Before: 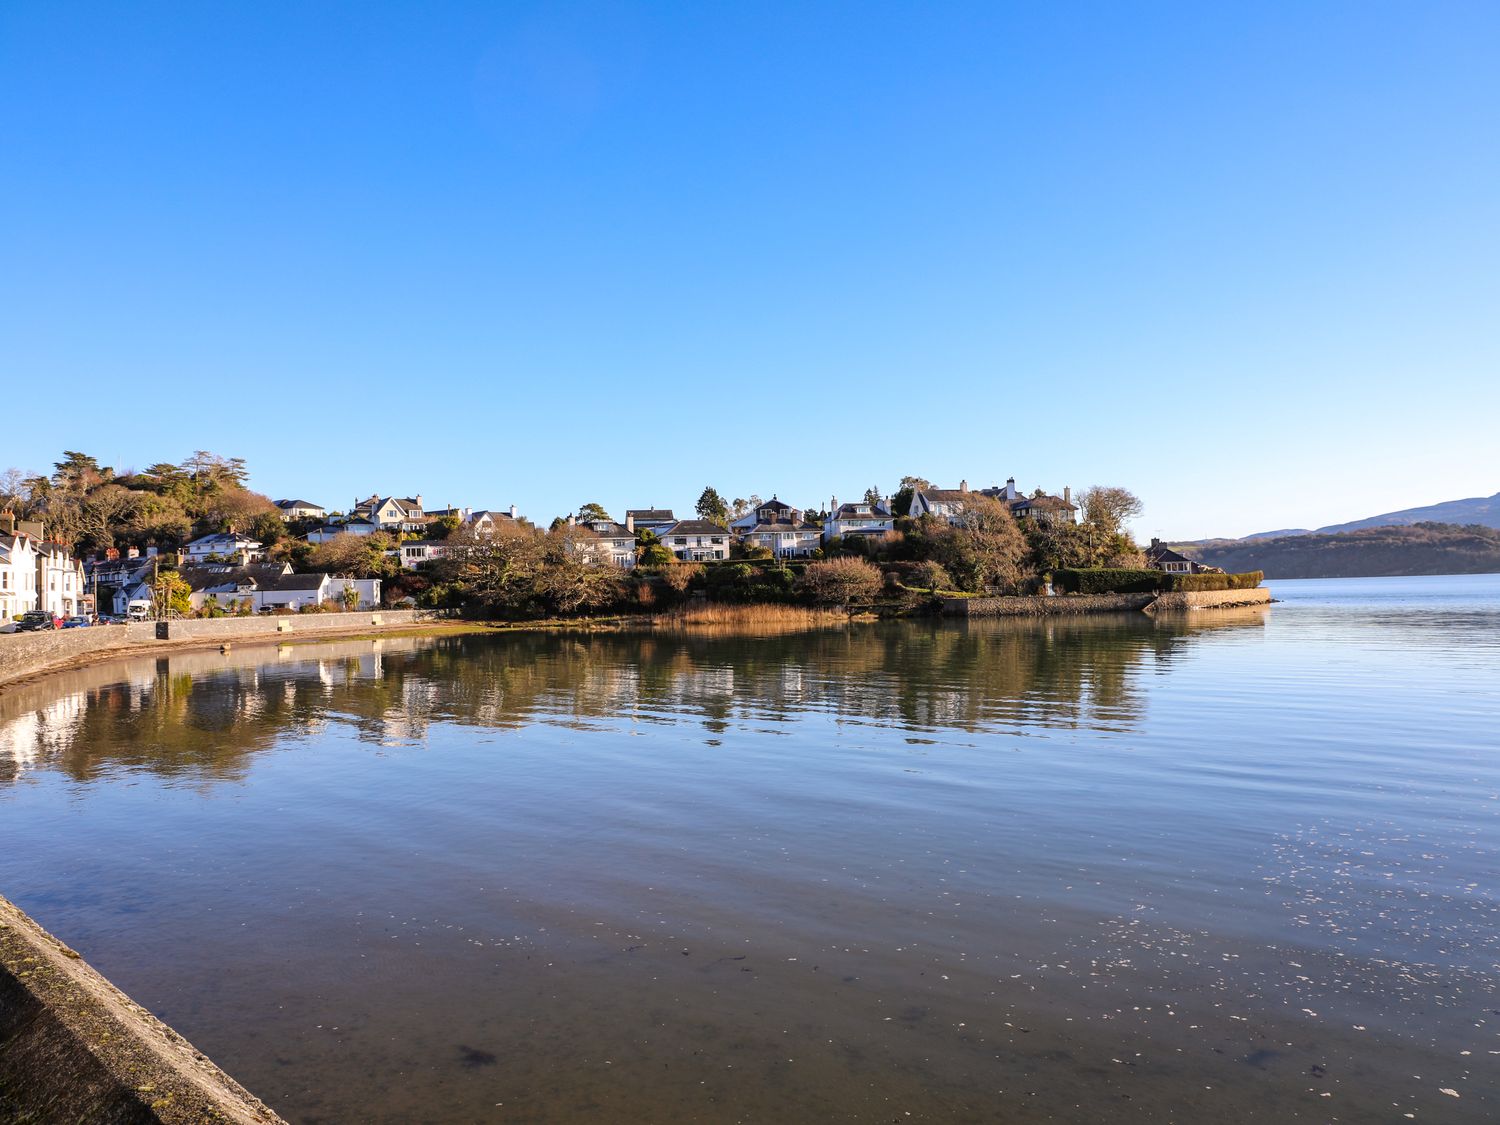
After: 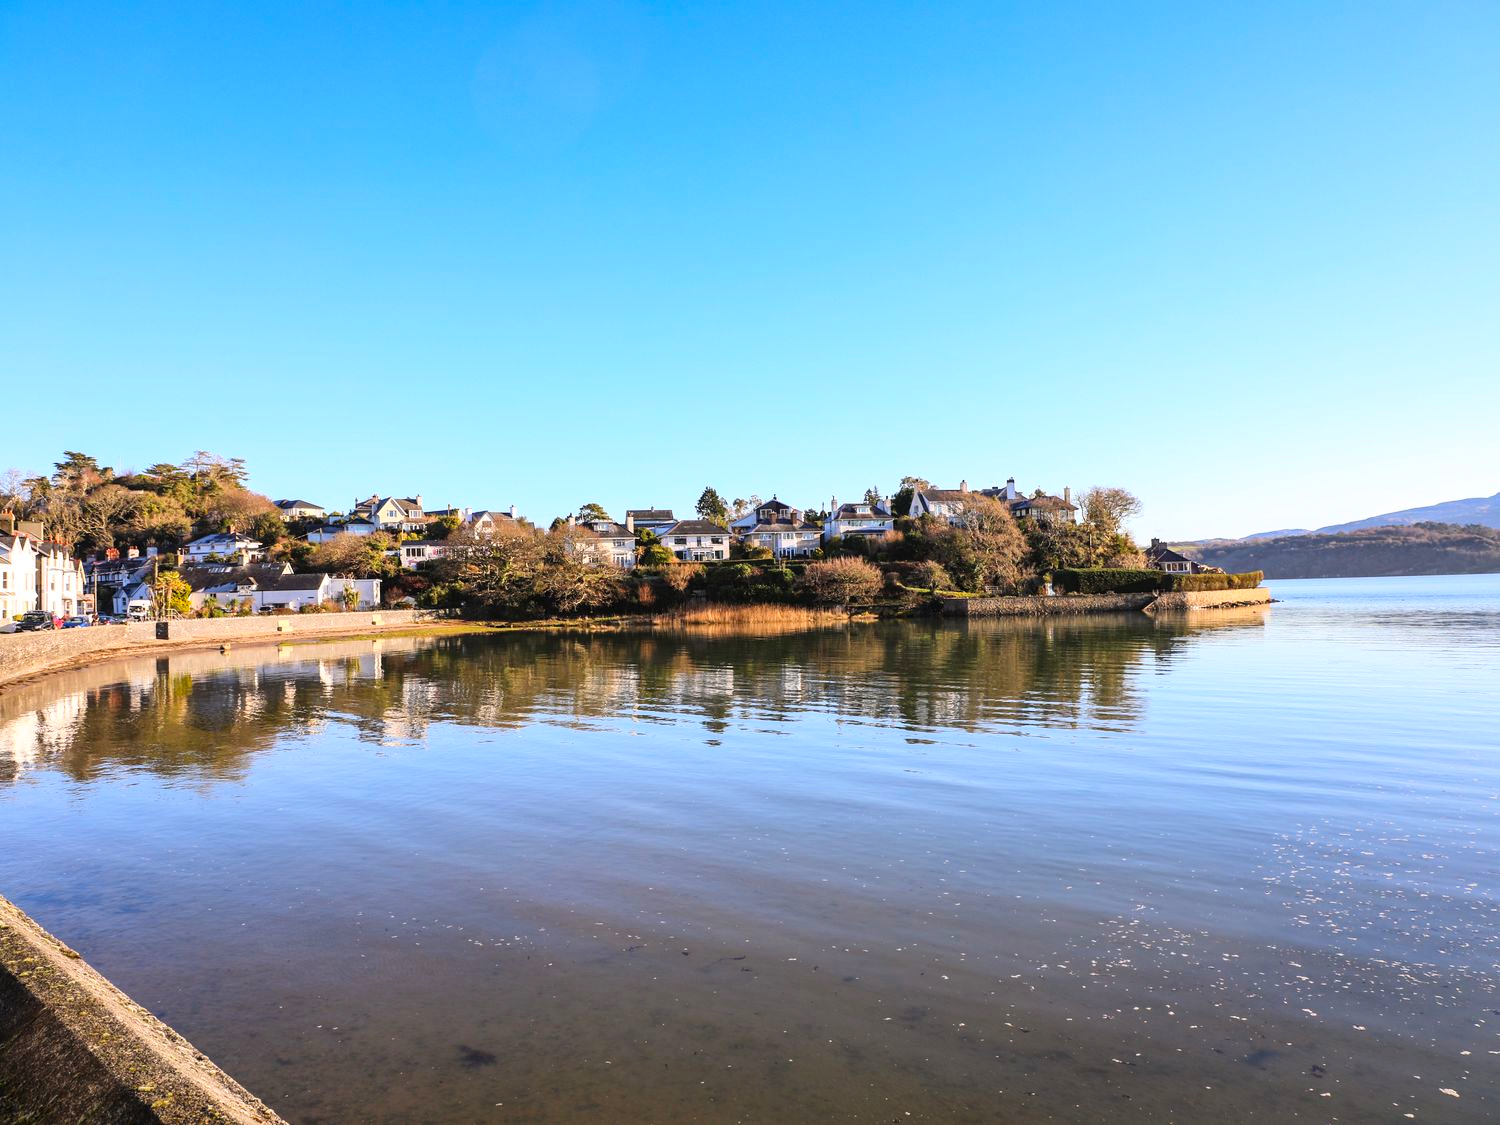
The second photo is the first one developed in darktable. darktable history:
contrast brightness saturation: contrast 0.204, brightness 0.164, saturation 0.219
